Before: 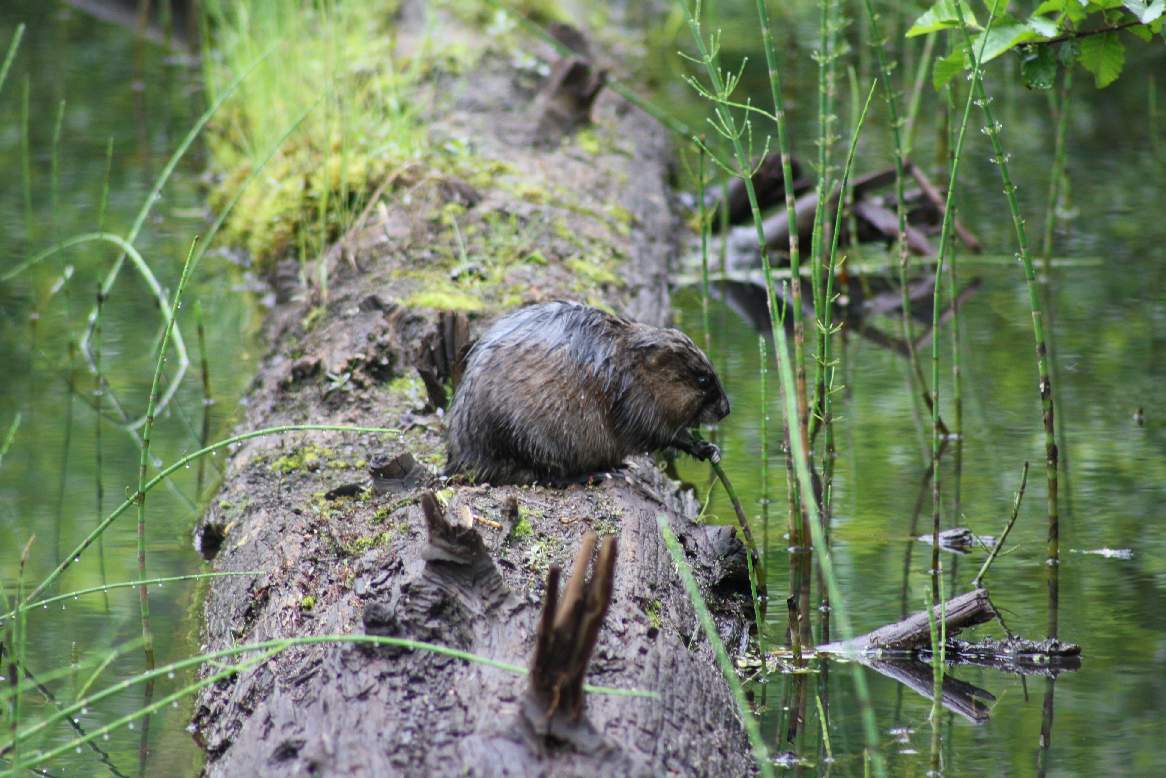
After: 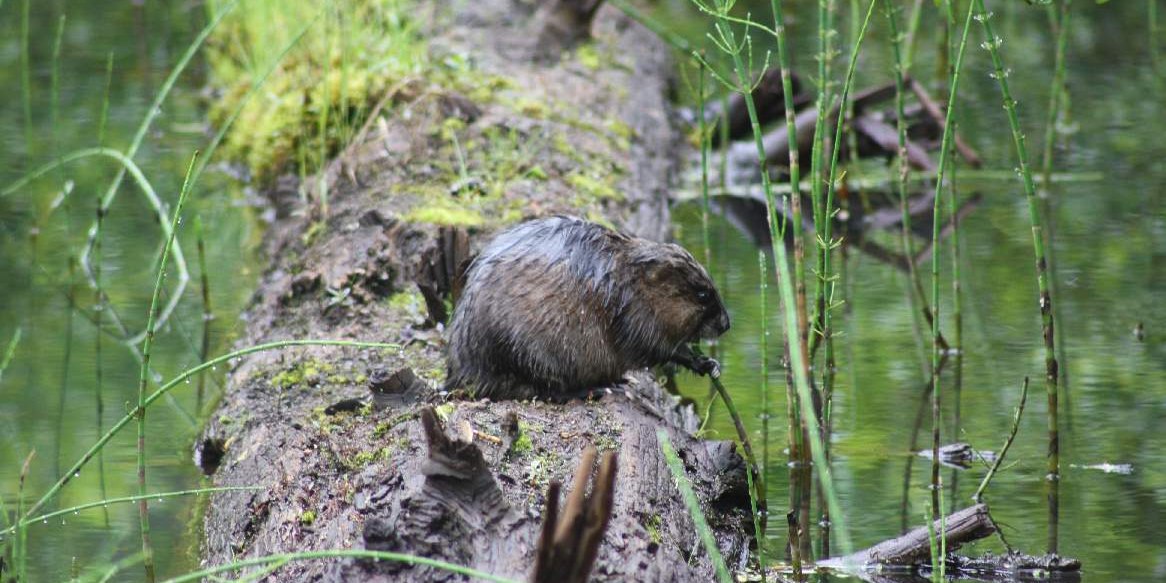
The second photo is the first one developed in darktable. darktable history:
crop: top 11.038%, bottom 13.962%
exposure: black level correction -0.003, exposure 0.04 EV, compensate highlight preservation false
shadows and highlights: shadows 60, soften with gaussian
